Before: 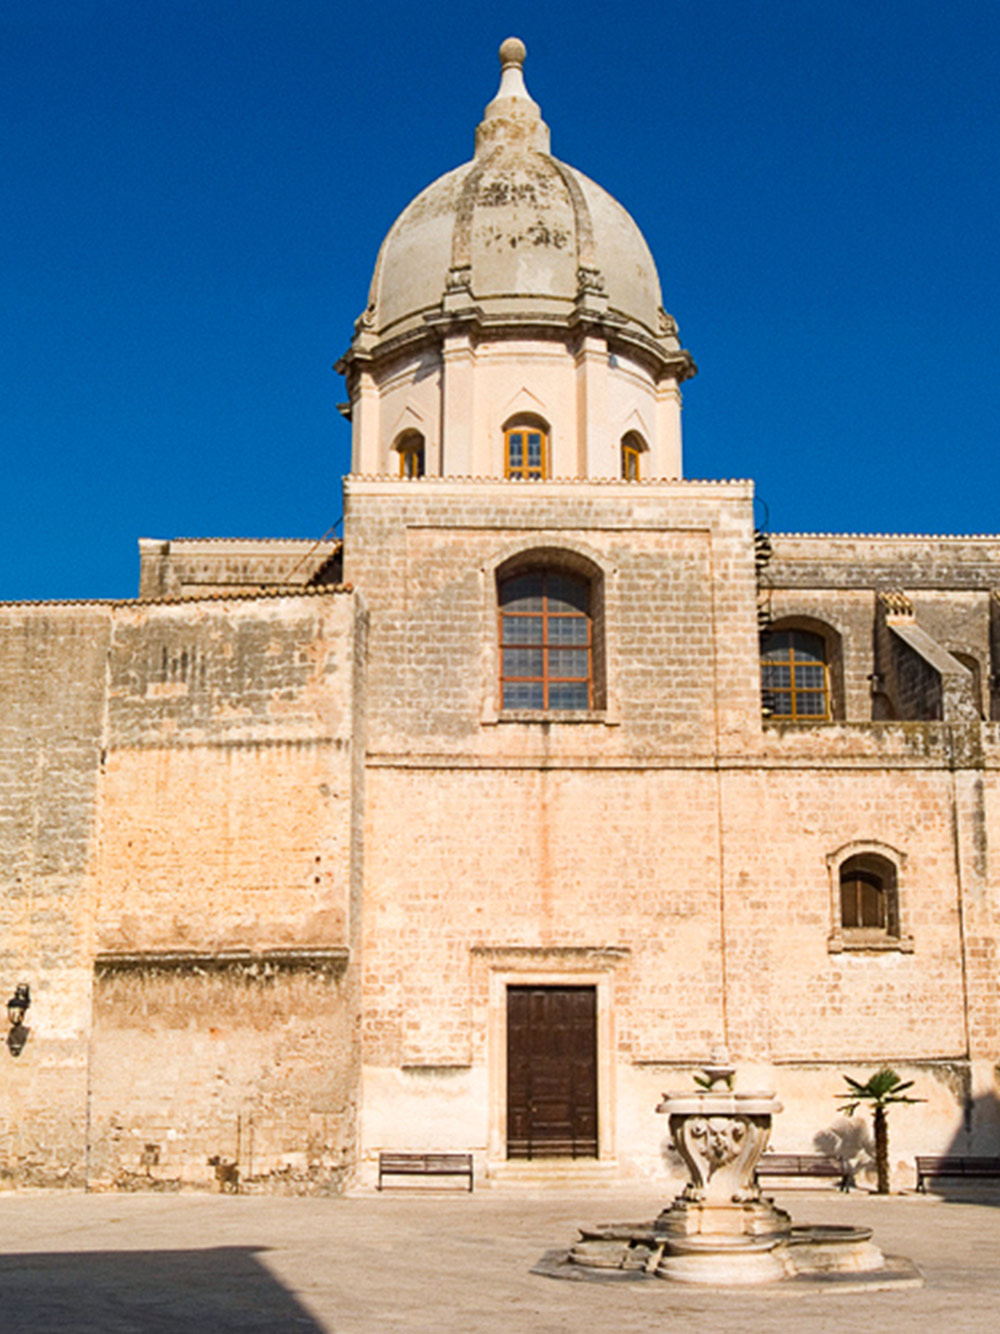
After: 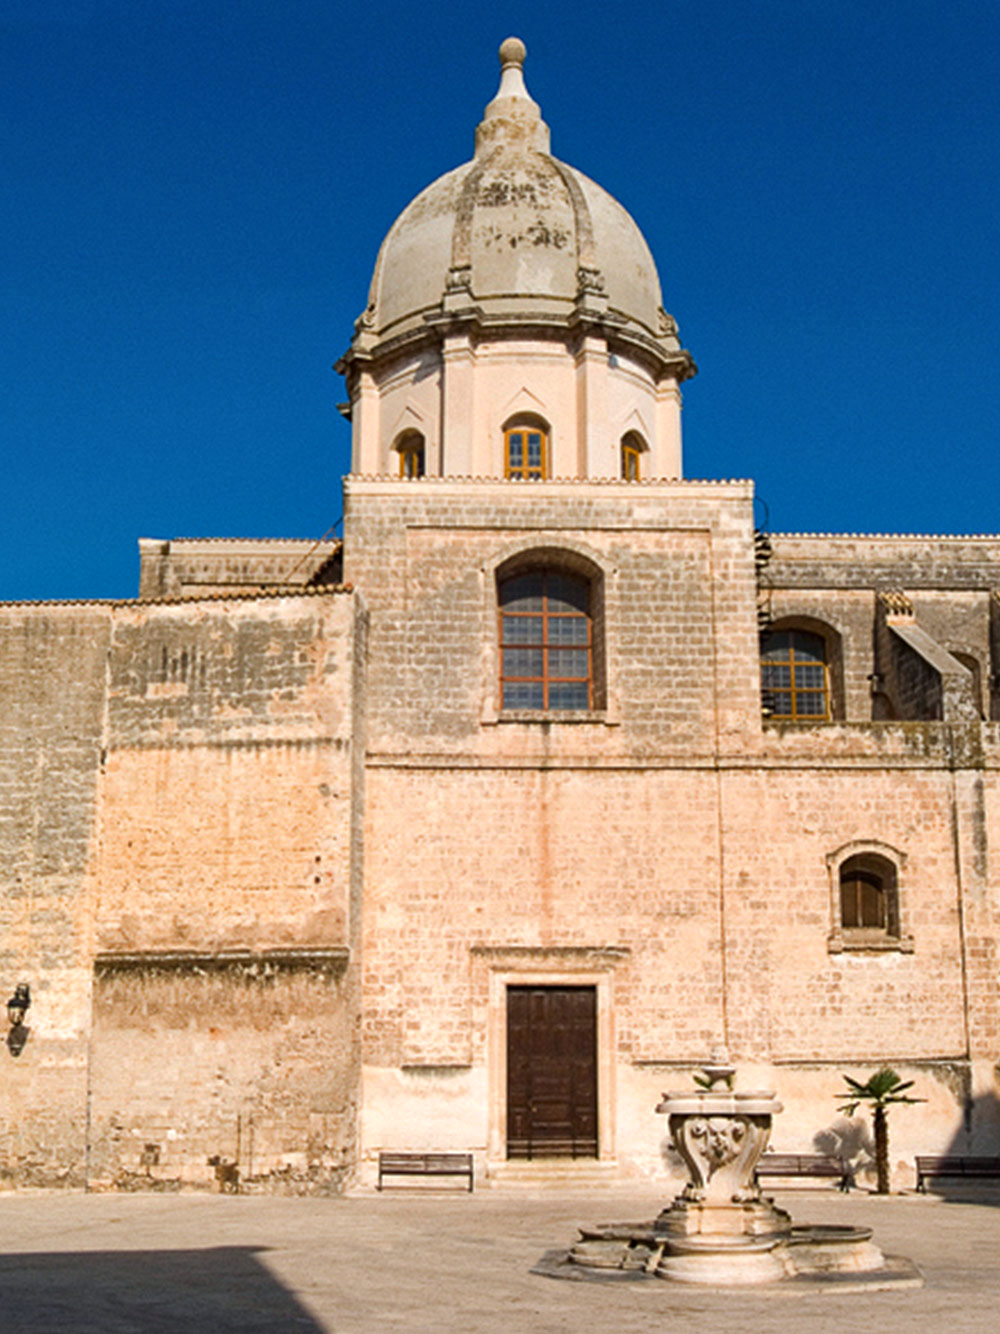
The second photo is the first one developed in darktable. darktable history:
base curve: curves: ch0 [(0, 0) (0.74, 0.67) (1, 1)], preserve colors none
local contrast: mode bilateral grid, contrast 21, coarseness 50, detail 119%, midtone range 0.2
levels: levels [0, 0.499, 1]
